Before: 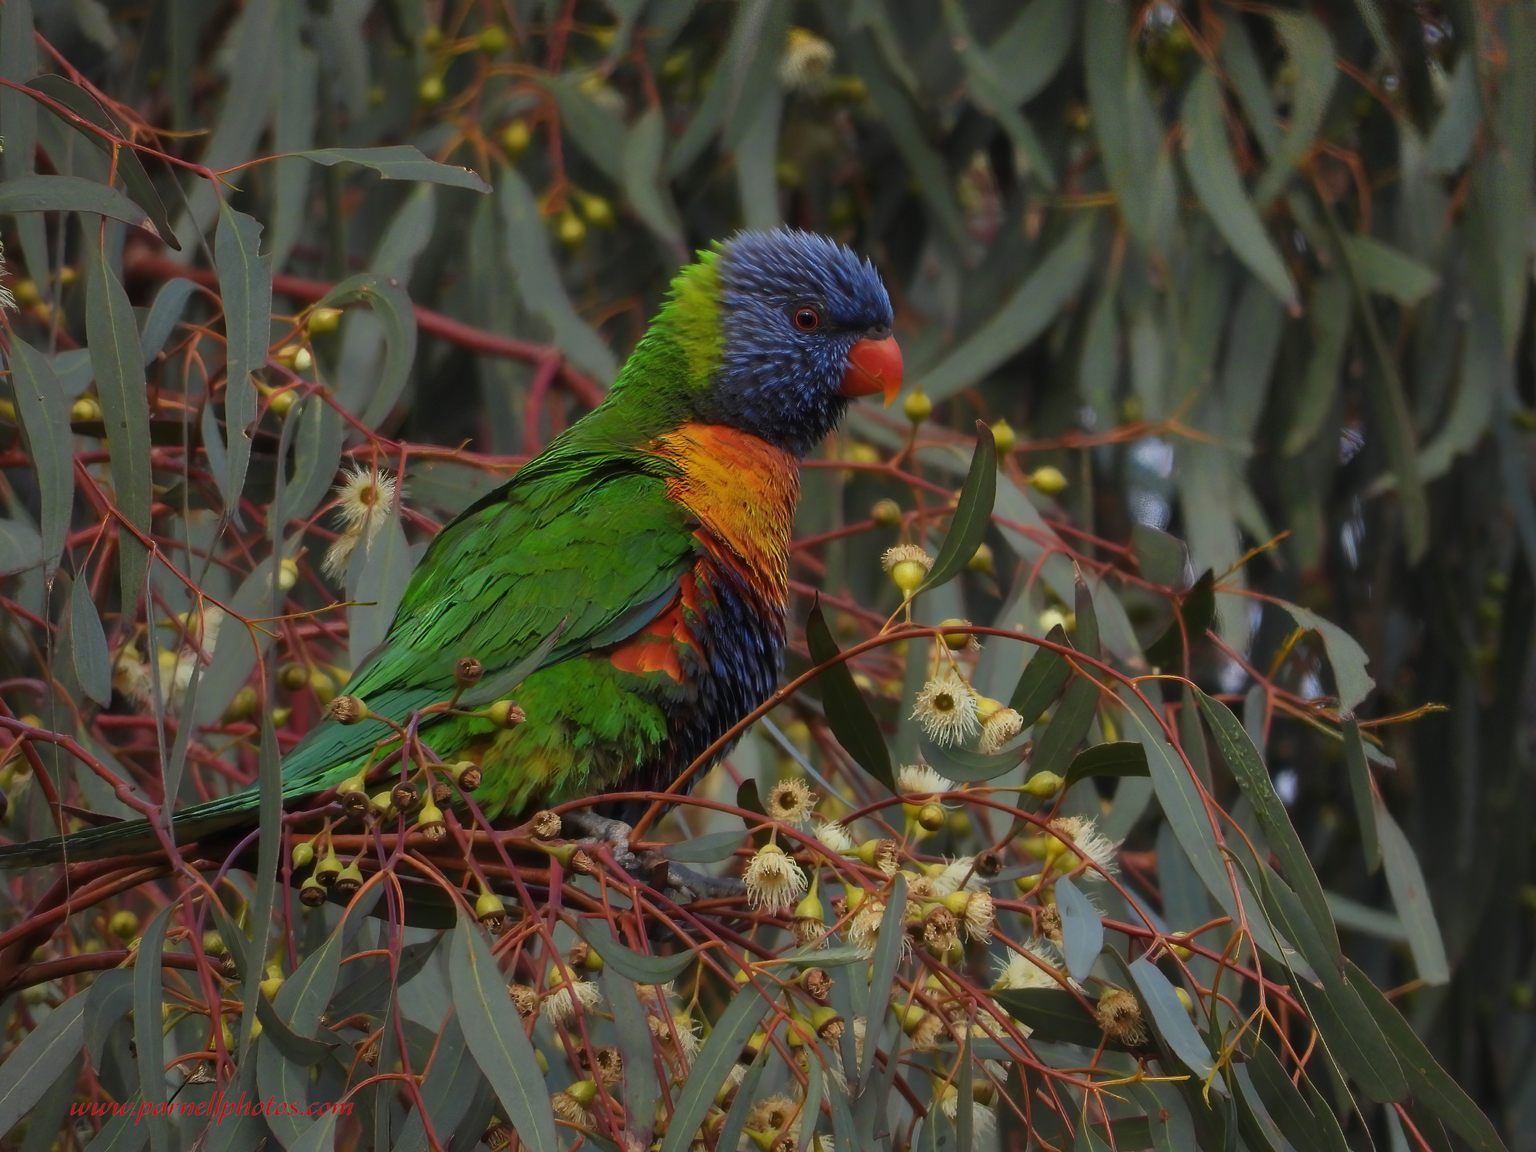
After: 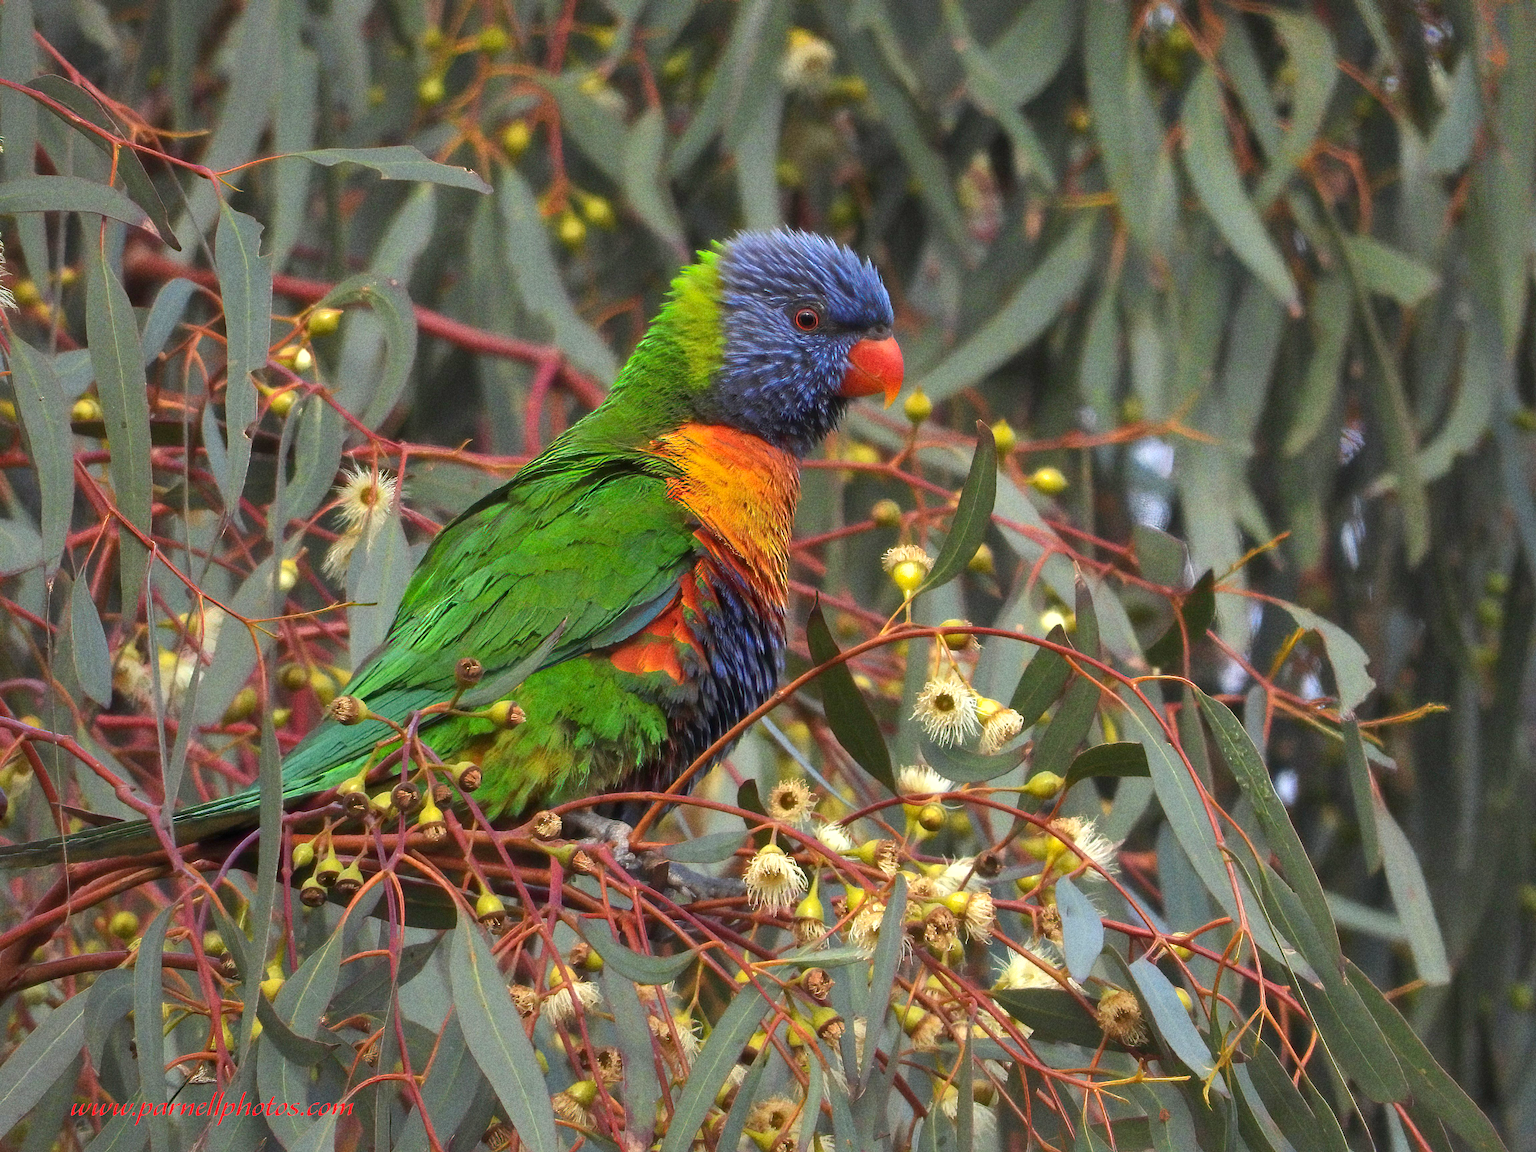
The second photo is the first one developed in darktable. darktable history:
base curve: curves: ch0 [(0, 0) (0.989, 0.992)], preserve colors none
exposure: black level correction 0.001, exposure 1.116 EV, compensate highlight preservation false
shadows and highlights: on, module defaults
grain: coarseness 8.68 ISO, strength 31.94%
